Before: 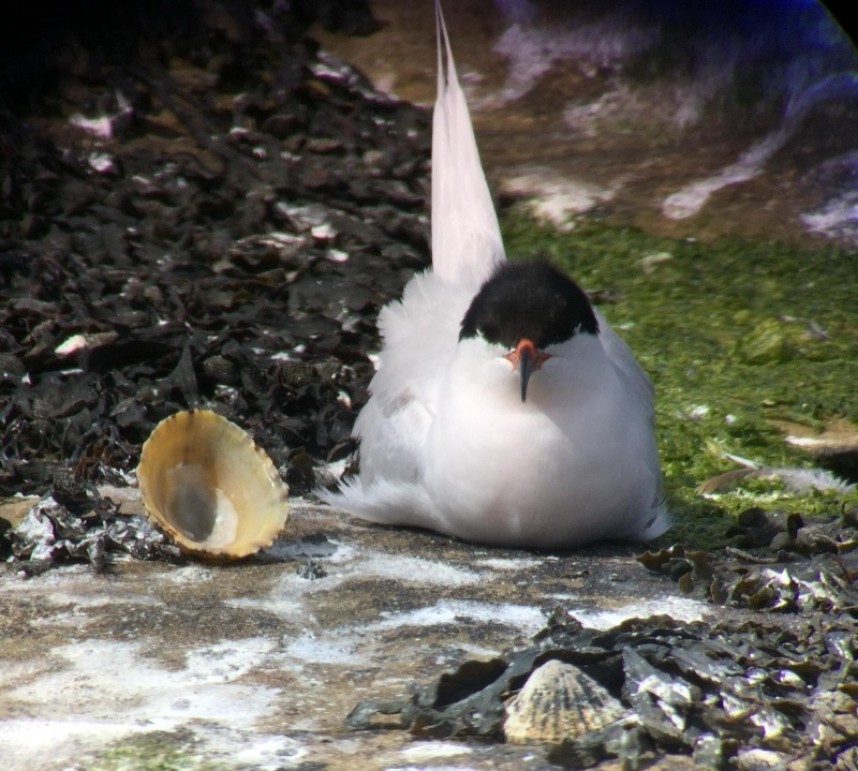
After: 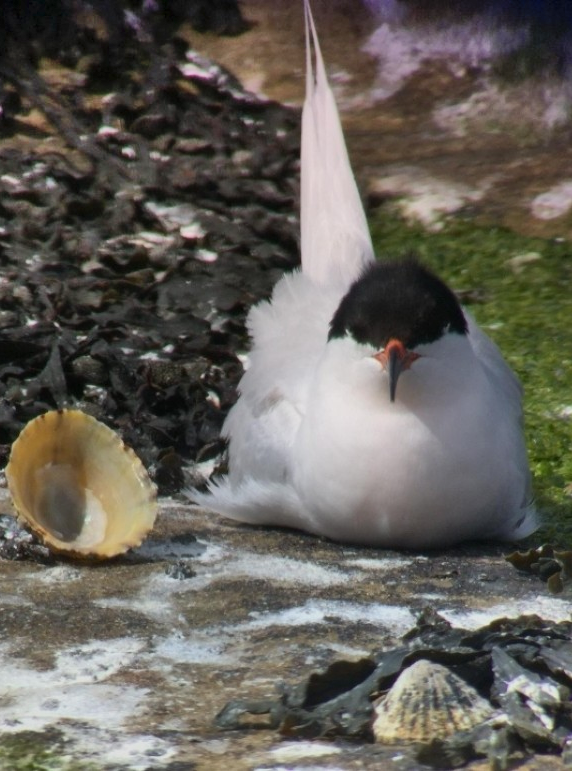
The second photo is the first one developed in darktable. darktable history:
crop and rotate: left 15.337%, right 17.988%
shadows and highlights: shadows 80.83, white point adjustment -9.17, highlights -61.48, highlights color adjustment 45.24%, soften with gaussian
